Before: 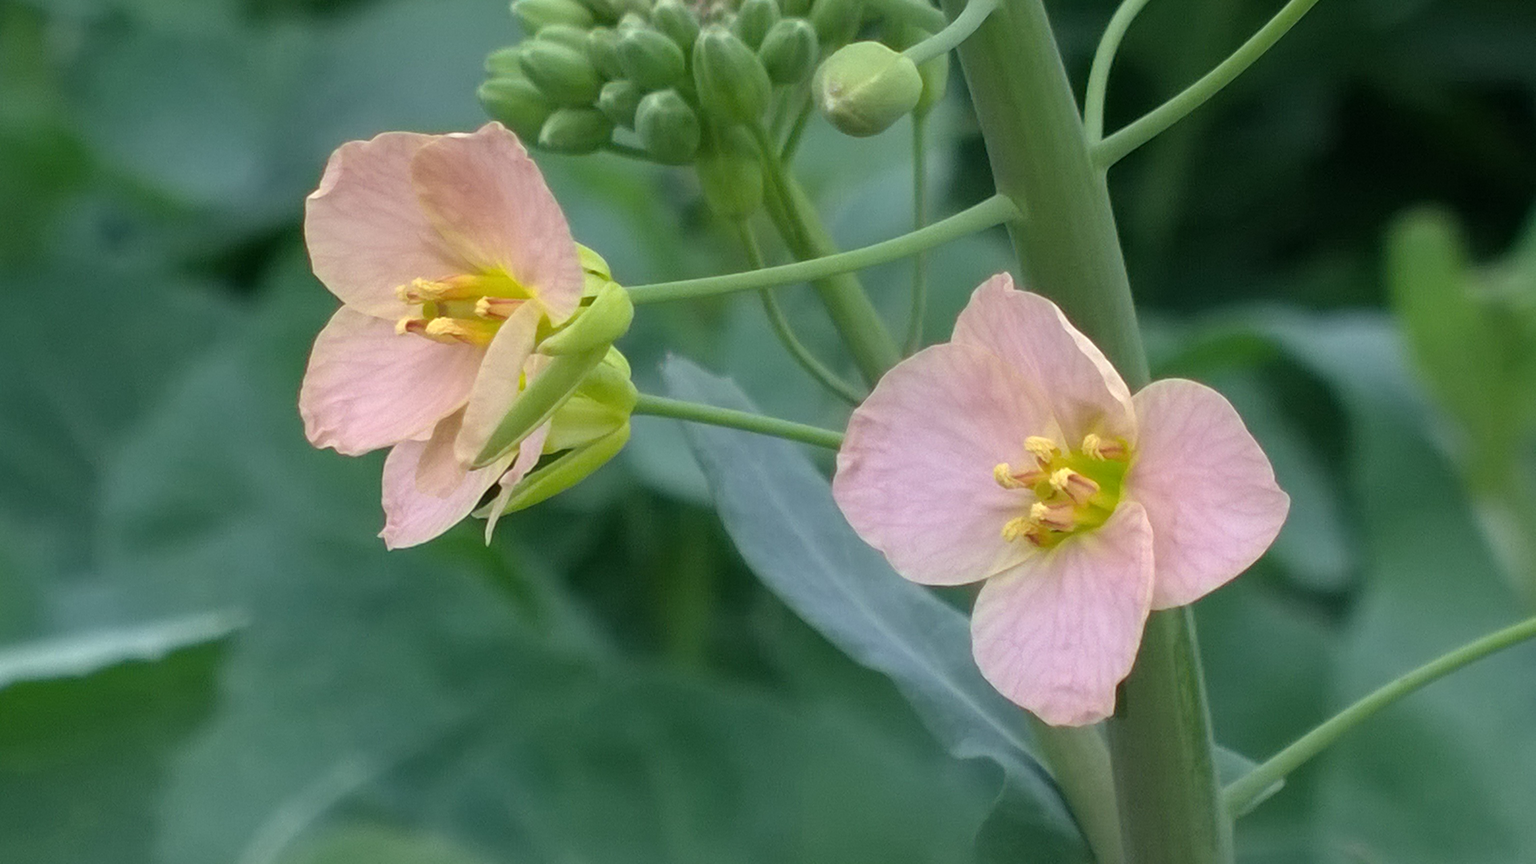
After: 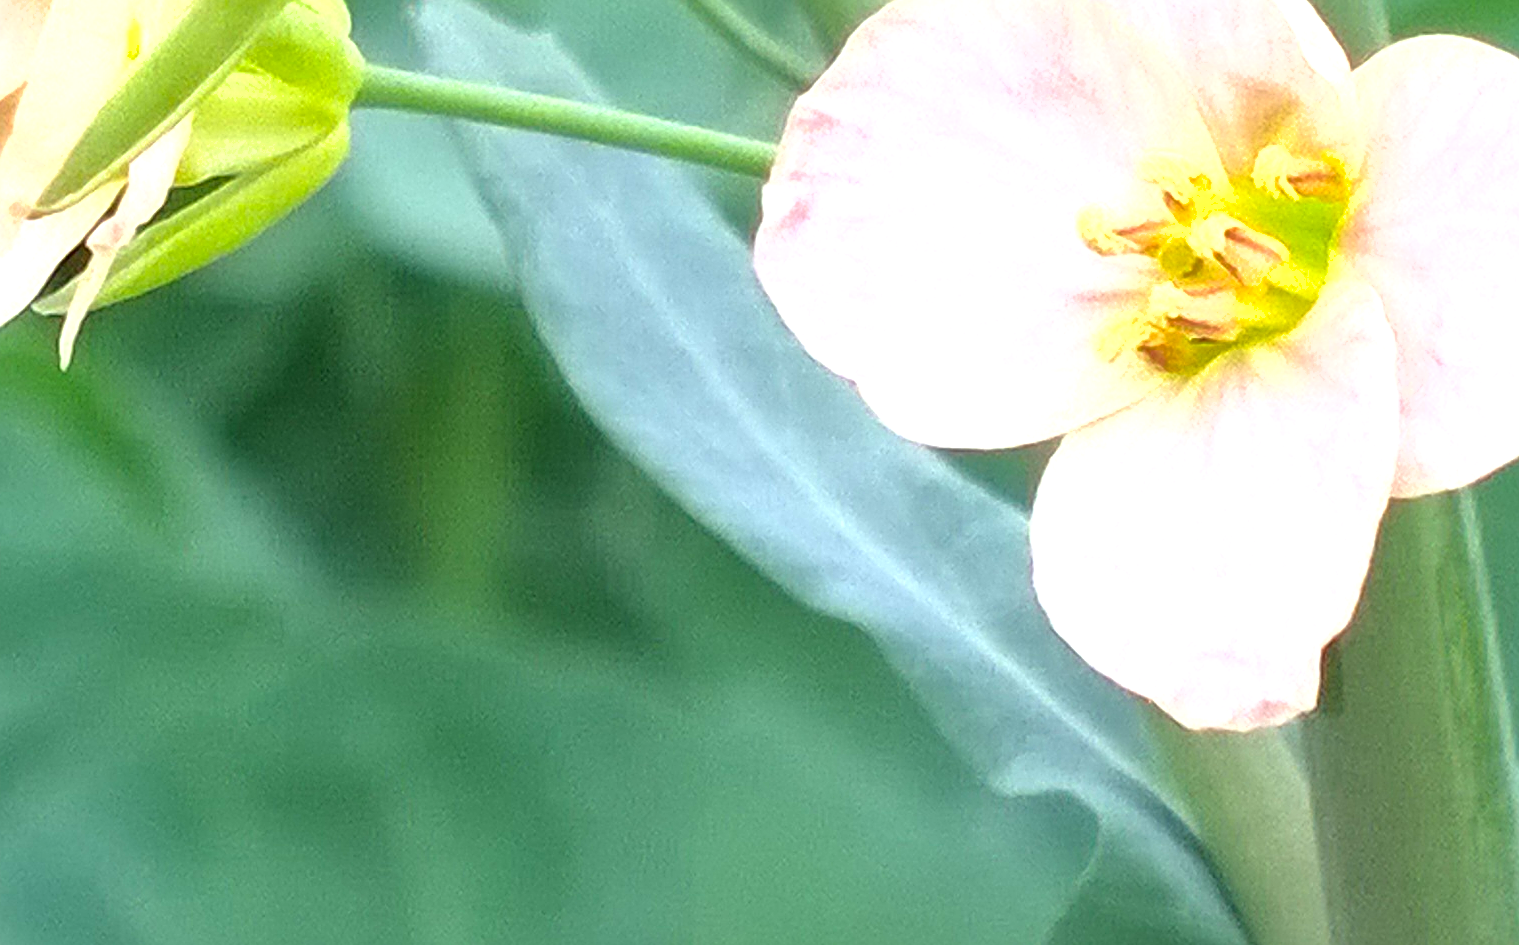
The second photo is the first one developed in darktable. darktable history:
crop: left 29.672%, top 41.786%, right 20.851%, bottom 3.487%
exposure: black level correction 0, exposure 0.5 EV, compensate exposure bias true, compensate highlight preservation false
shadows and highlights: shadows -20, white point adjustment -2, highlights -35
sharpen: amount 0.6
